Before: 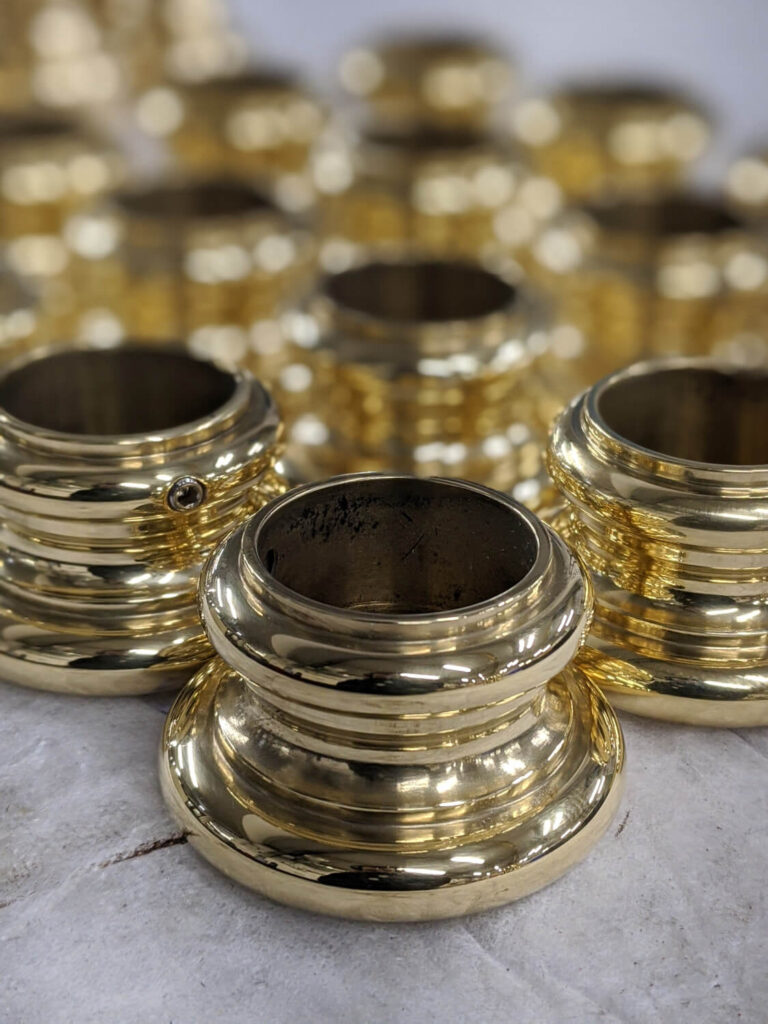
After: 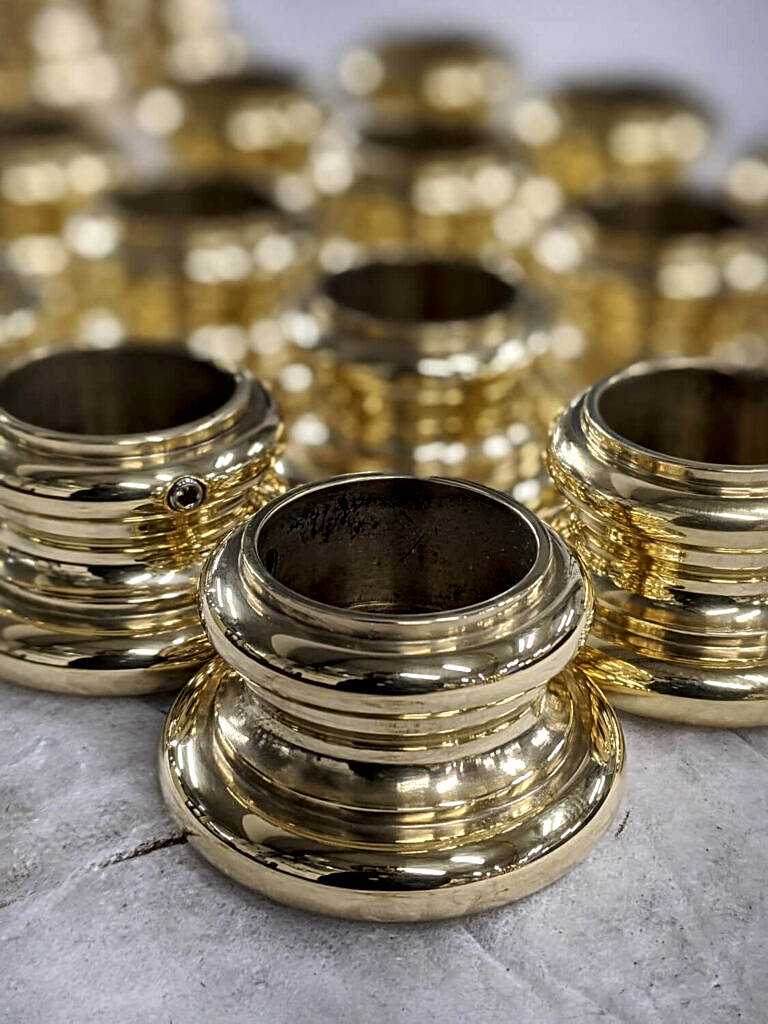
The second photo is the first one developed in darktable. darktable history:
sharpen: on, module defaults
local contrast: mode bilateral grid, contrast 20, coarseness 51, detail 172%, midtone range 0.2
